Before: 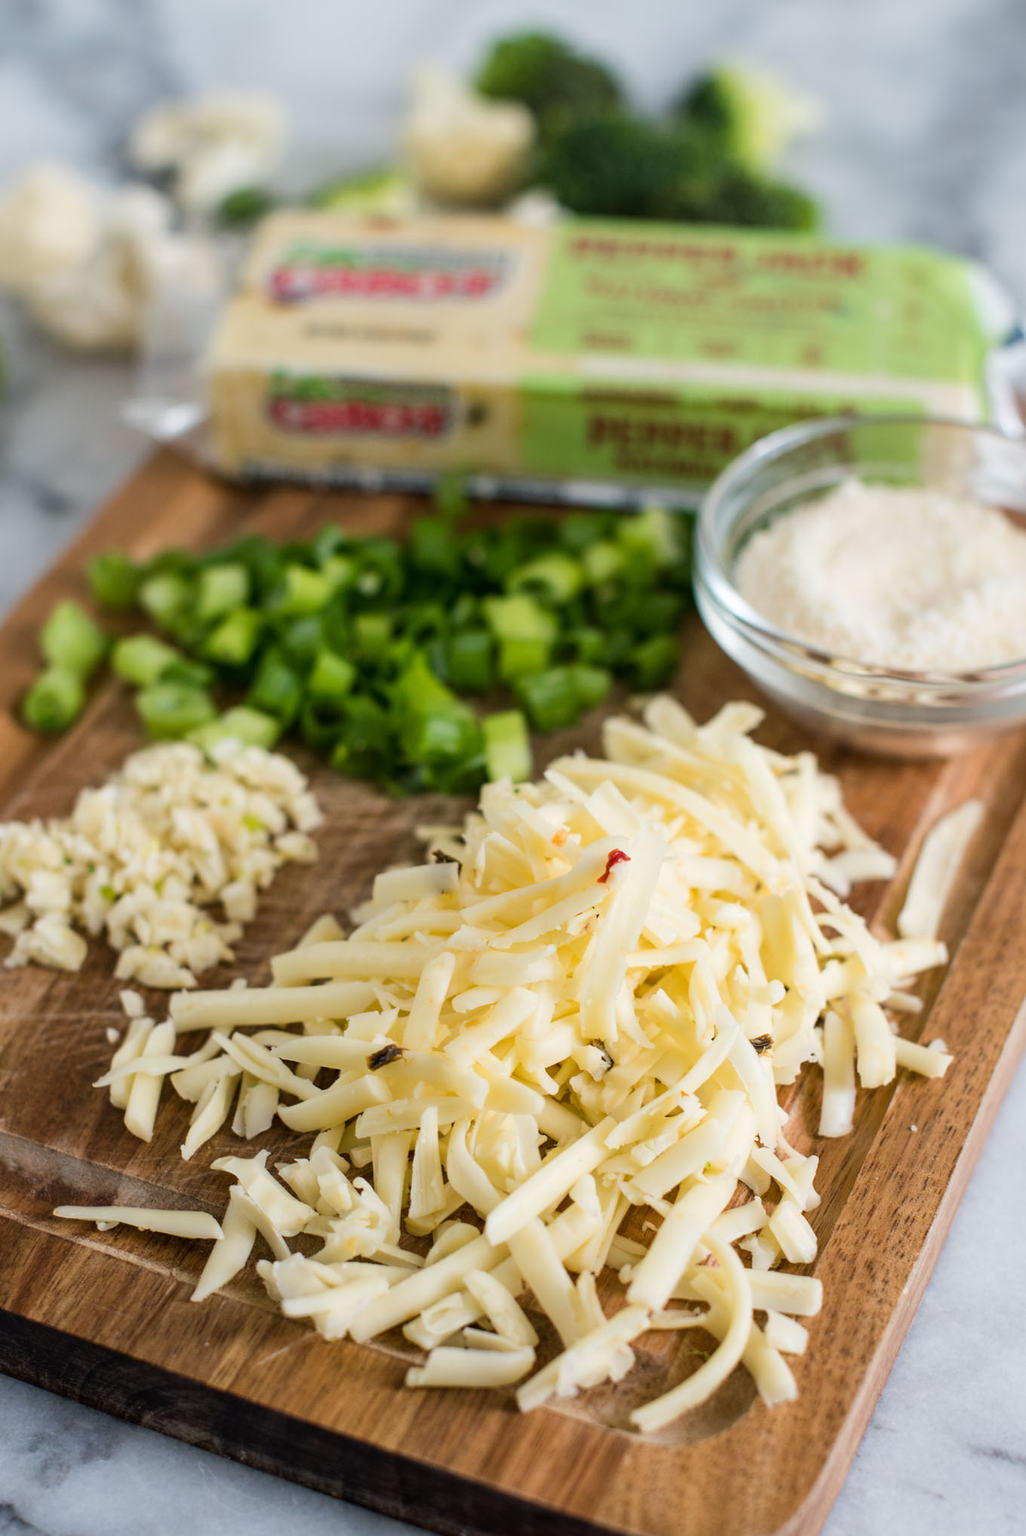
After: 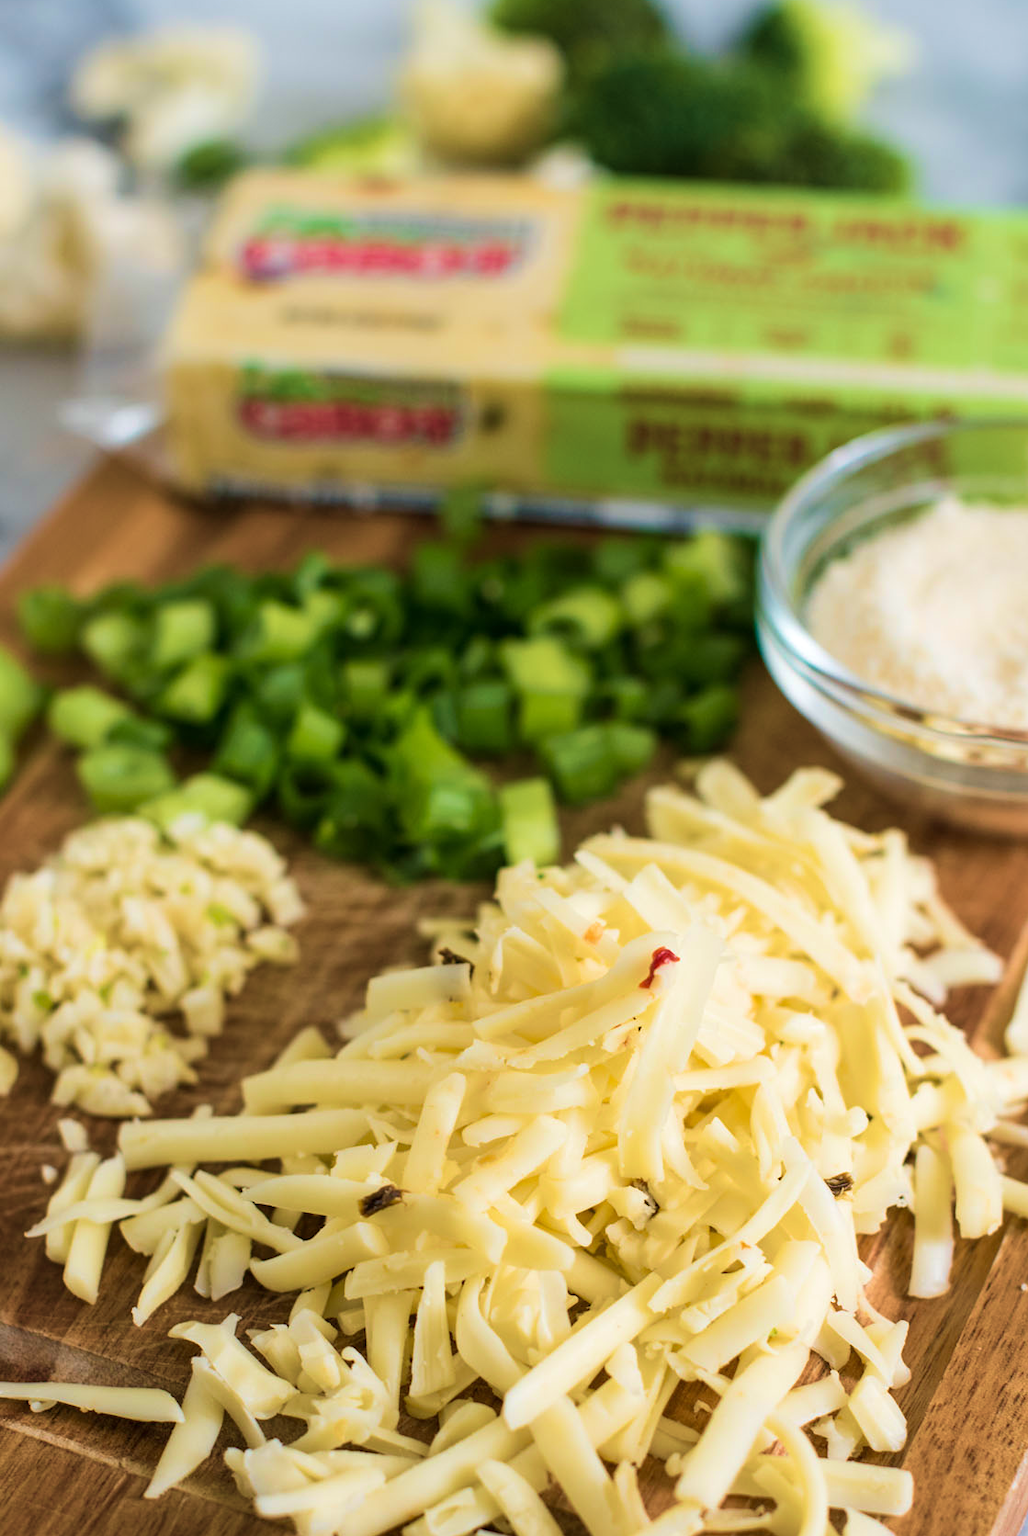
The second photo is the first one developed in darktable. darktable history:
tone equalizer: mask exposure compensation -0.505 EV
velvia: strength 66.93%, mid-tones bias 0.969
crop and rotate: left 7.089%, top 4.7%, right 10.549%, bottom 13.178%
